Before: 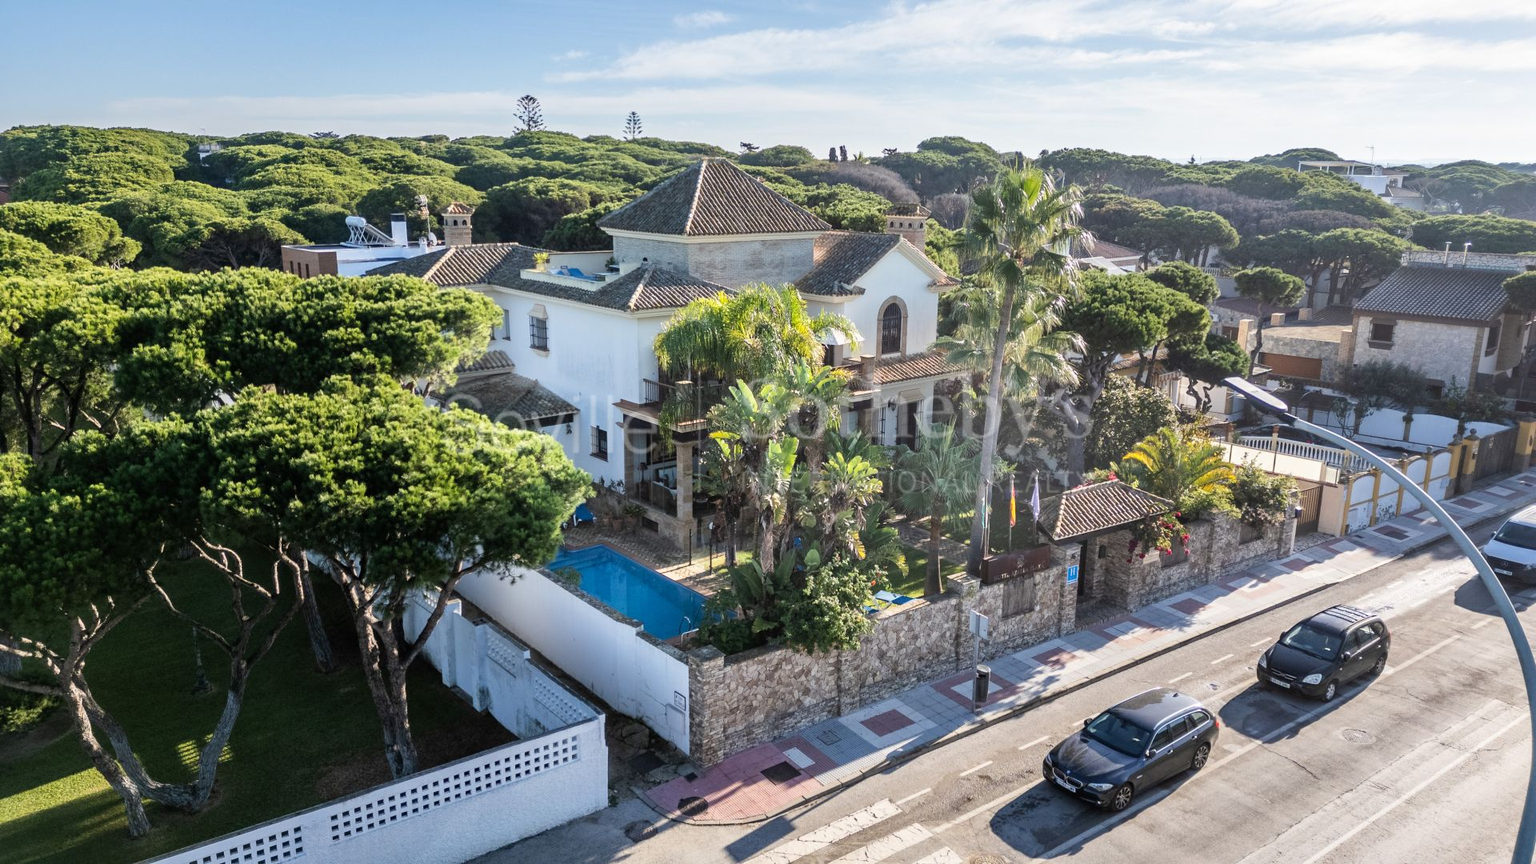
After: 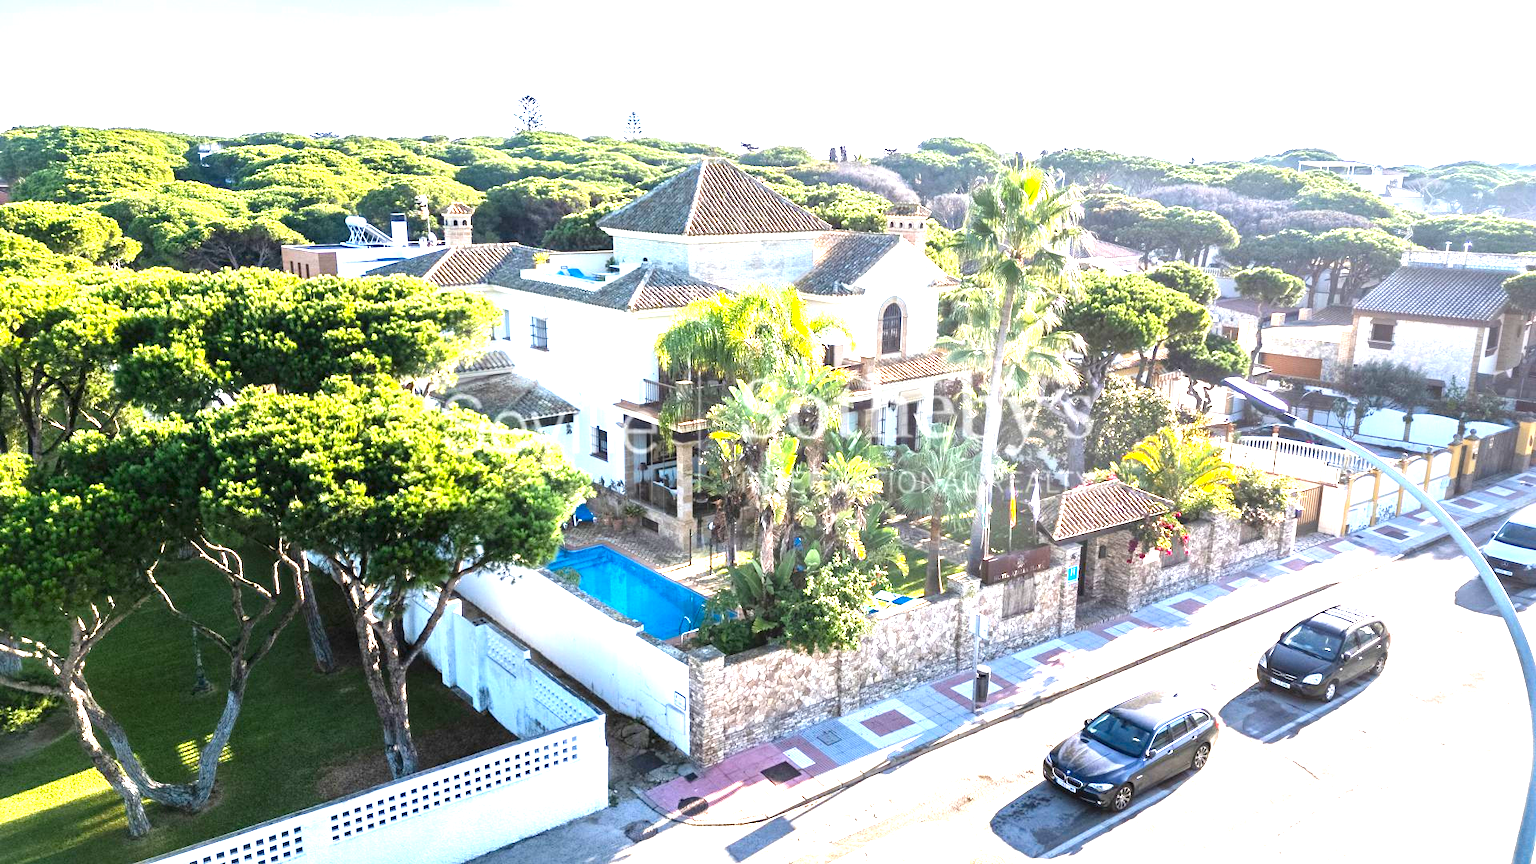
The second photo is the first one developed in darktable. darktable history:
exposure: black level correction 0, exposure 1.9 EV, compensate highlight preservation false
color balance rgb: linear chroma grading › shadows -8%, linear chroma grading › global chroma 10%, perceptual saturation grading › global saturation 2%, perceptual saturation grading › highlights -2%, perceptual saturation grading › mid-tones 4%, perceptual saturation grading › shadows 8%, perceptual brilliance grading › global brilliance 2%, perceptual brilliance grading › highlights -4%, global vibrance 16%, saturation formula JzAzBz (2021)
